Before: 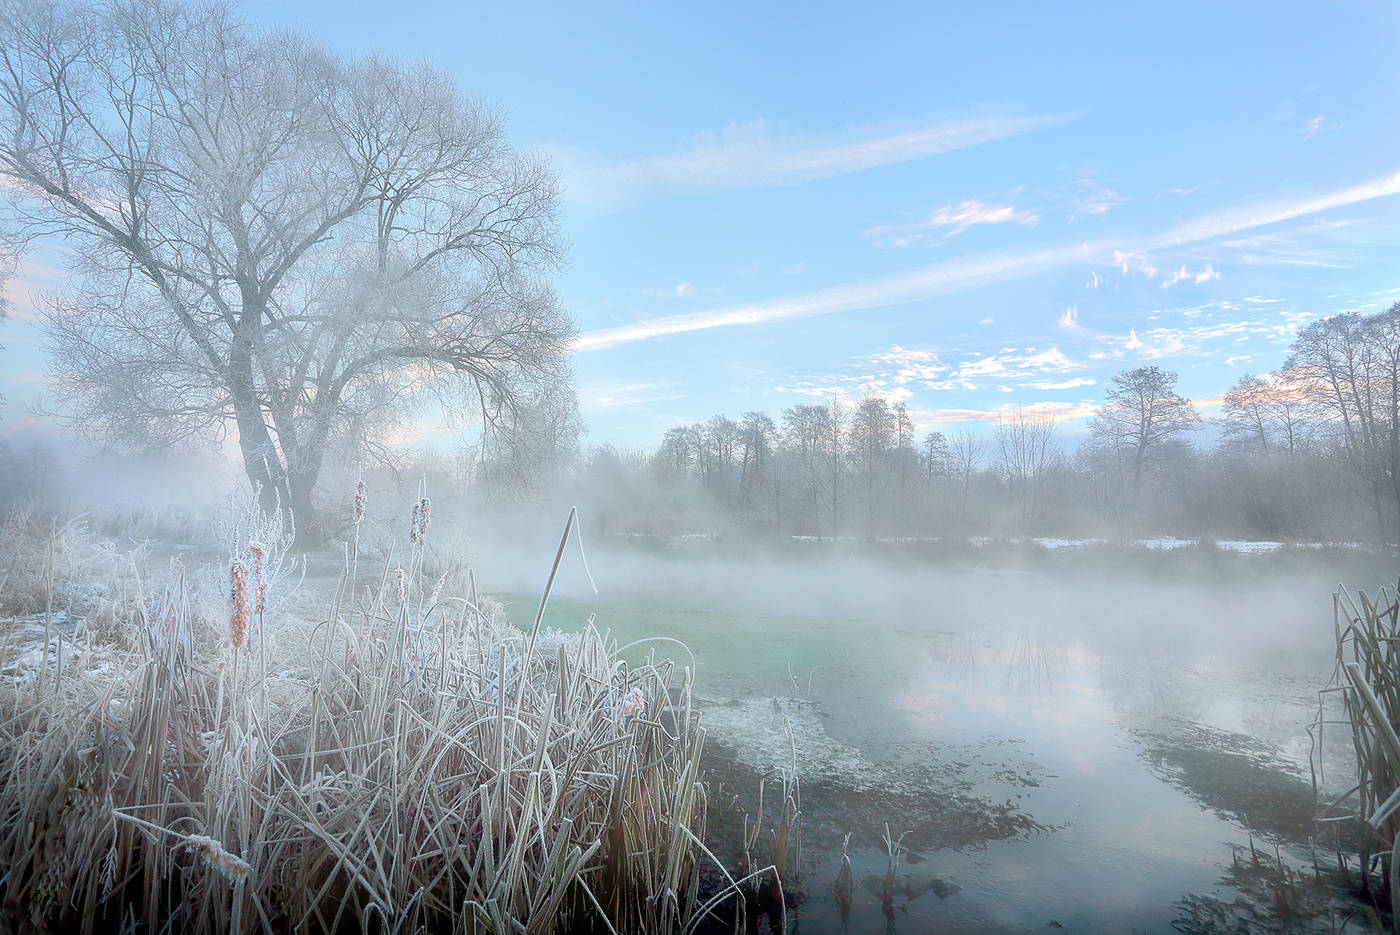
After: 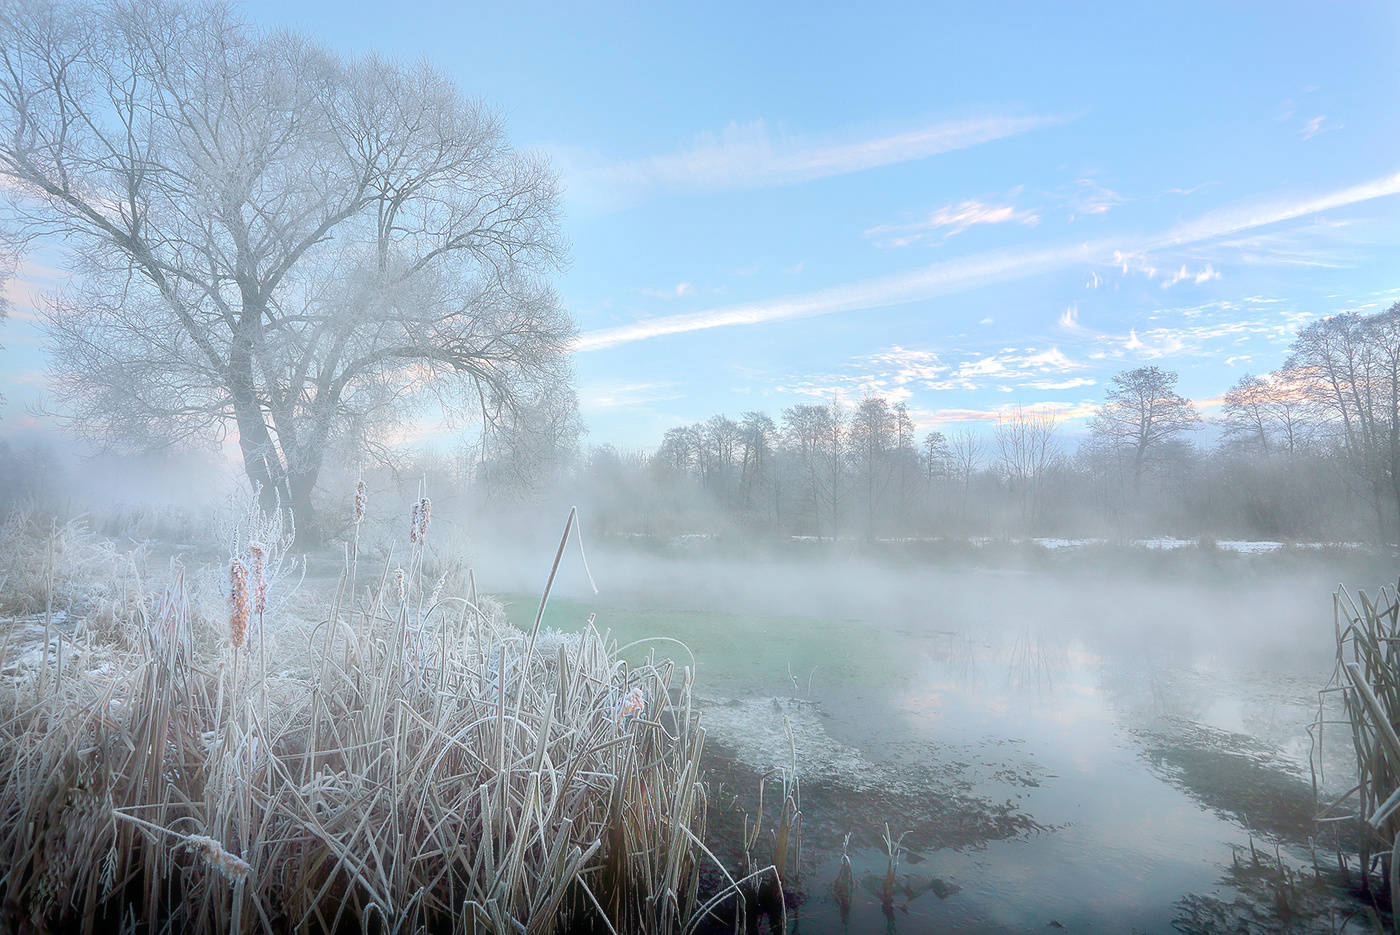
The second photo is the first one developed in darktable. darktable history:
haze removal: strength -0.04, compatibility mode true, adaptive false
tone equalizer: edges refinement/feathering 500, mask exposure compensation -1.57 EV, preserve details no
